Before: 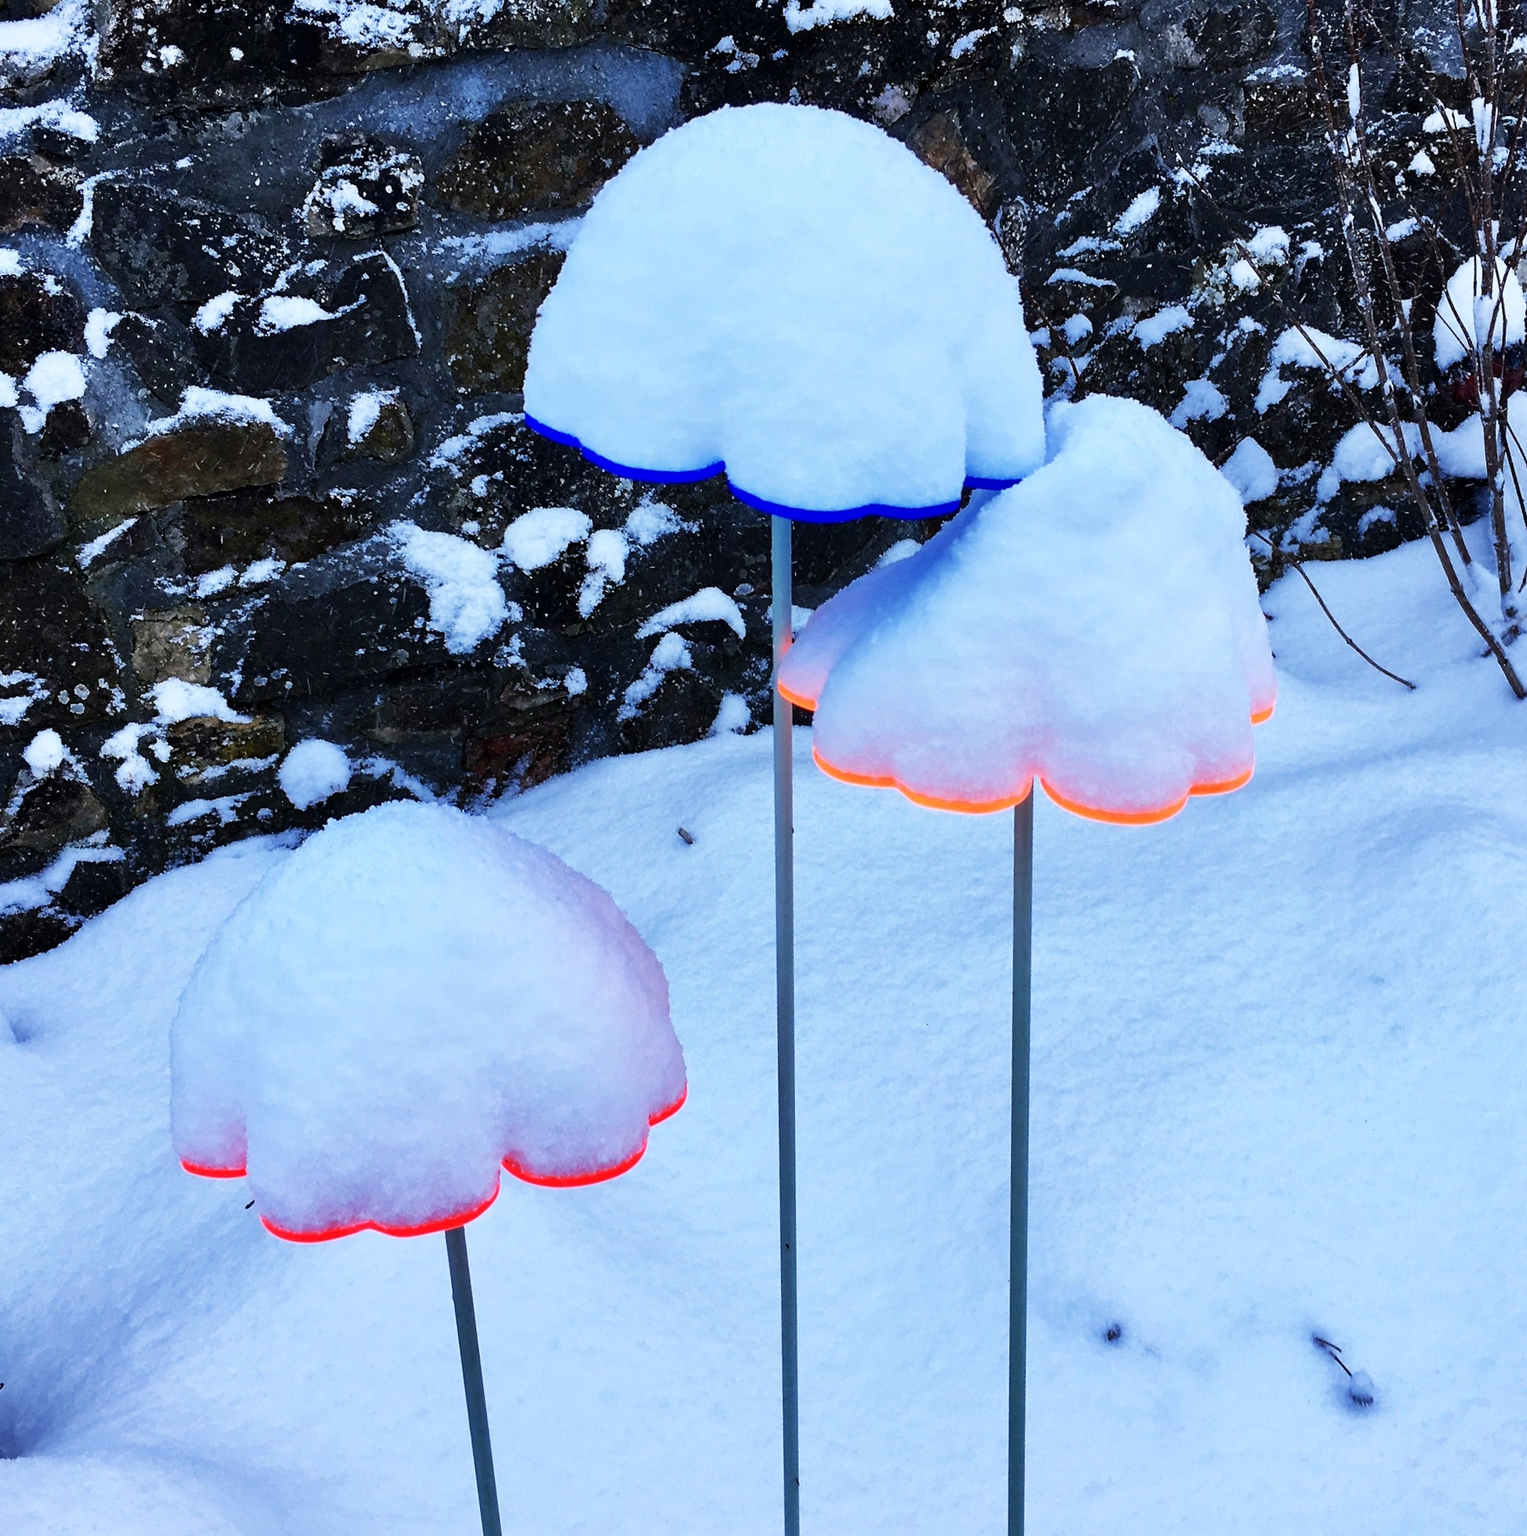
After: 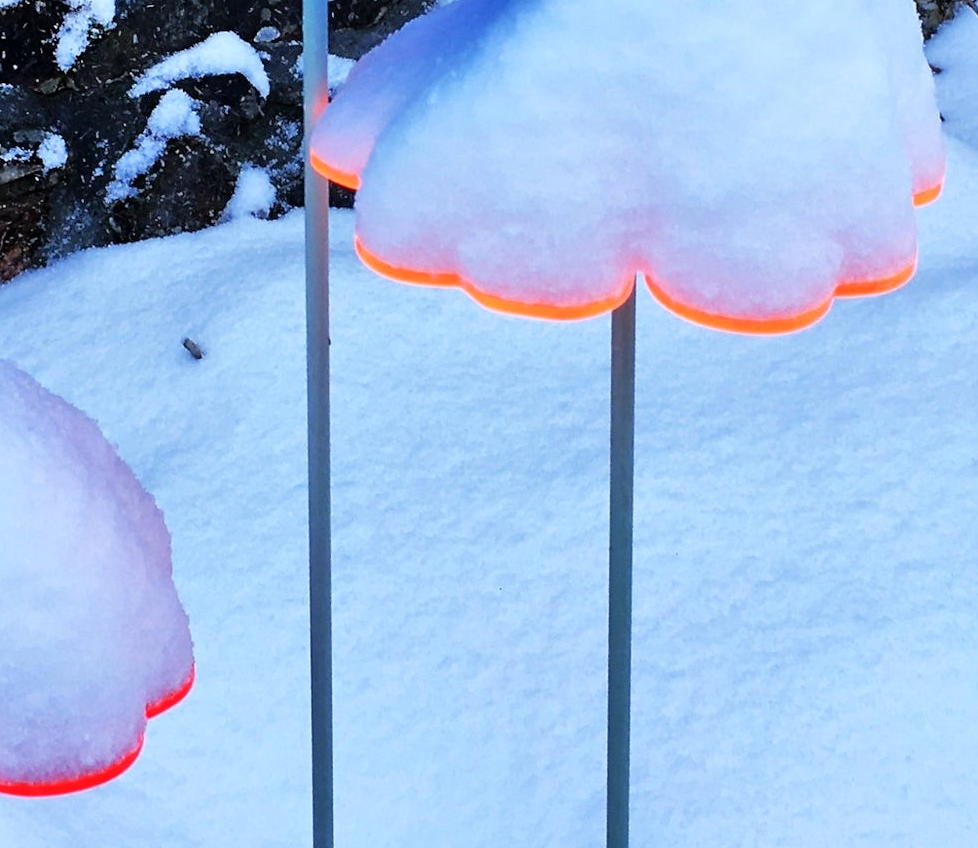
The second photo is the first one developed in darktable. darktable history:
crop: left 35.03%, top 36.625%, right 14.663%, bottom 20.057%
tone equalizer: -7 EV 0.15 EV, -6 EV 0.6 EV, -5 EV 1.15 EV, -4 EV 1.33 EV, -3 EV 1.15 EV, -2 EV 0.6 EV, -1 EV 0.15 EV, mask exposure compensation -0.5 EV
